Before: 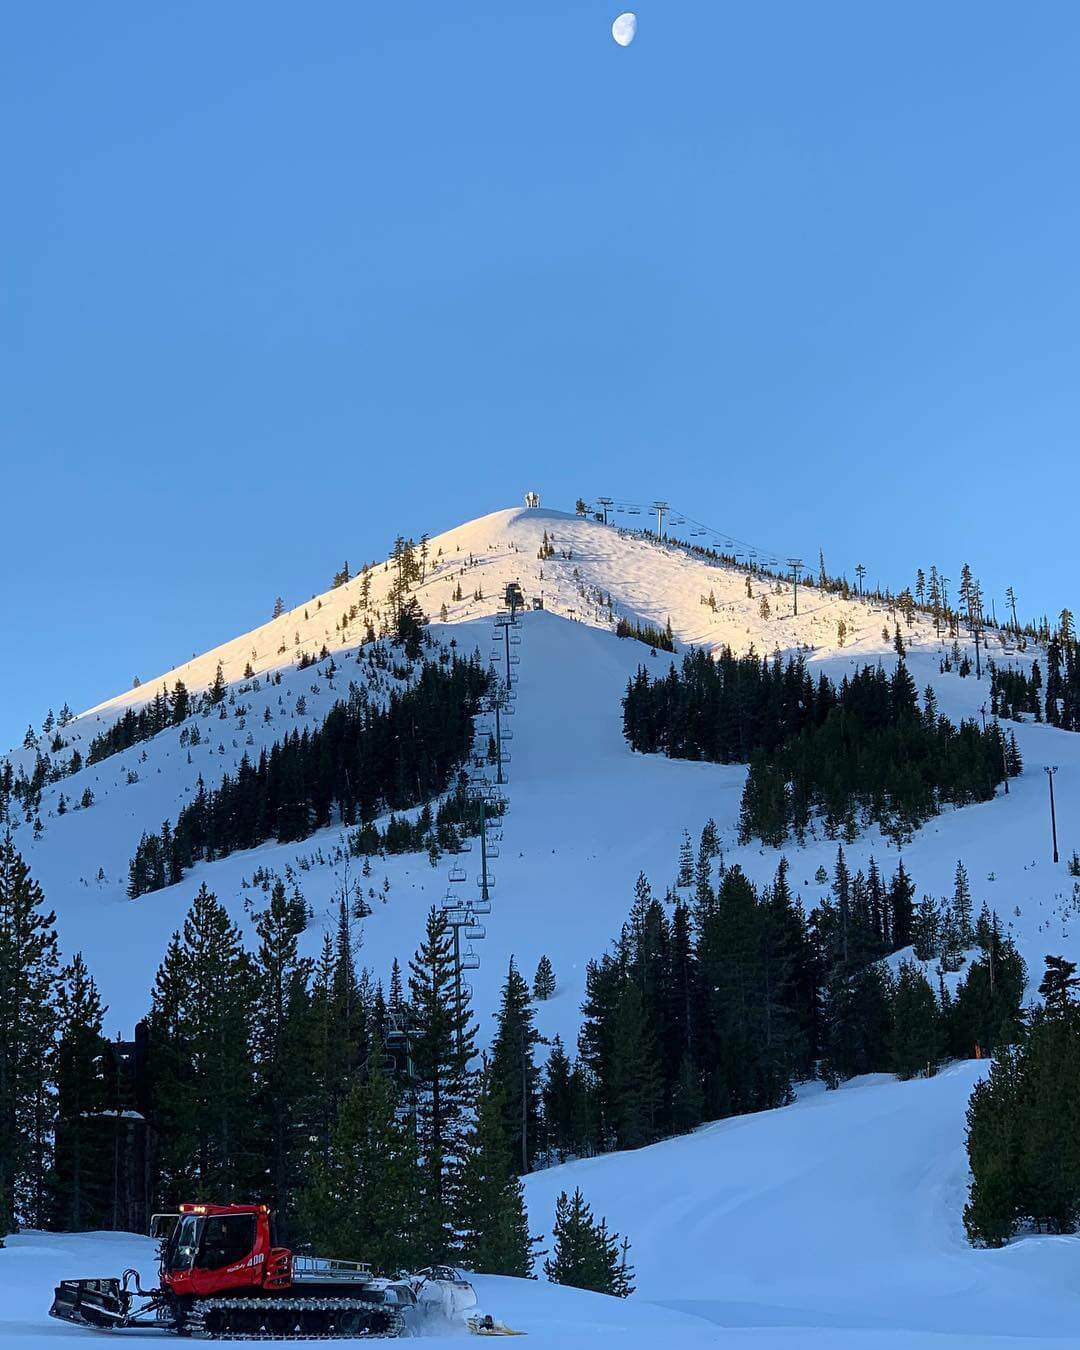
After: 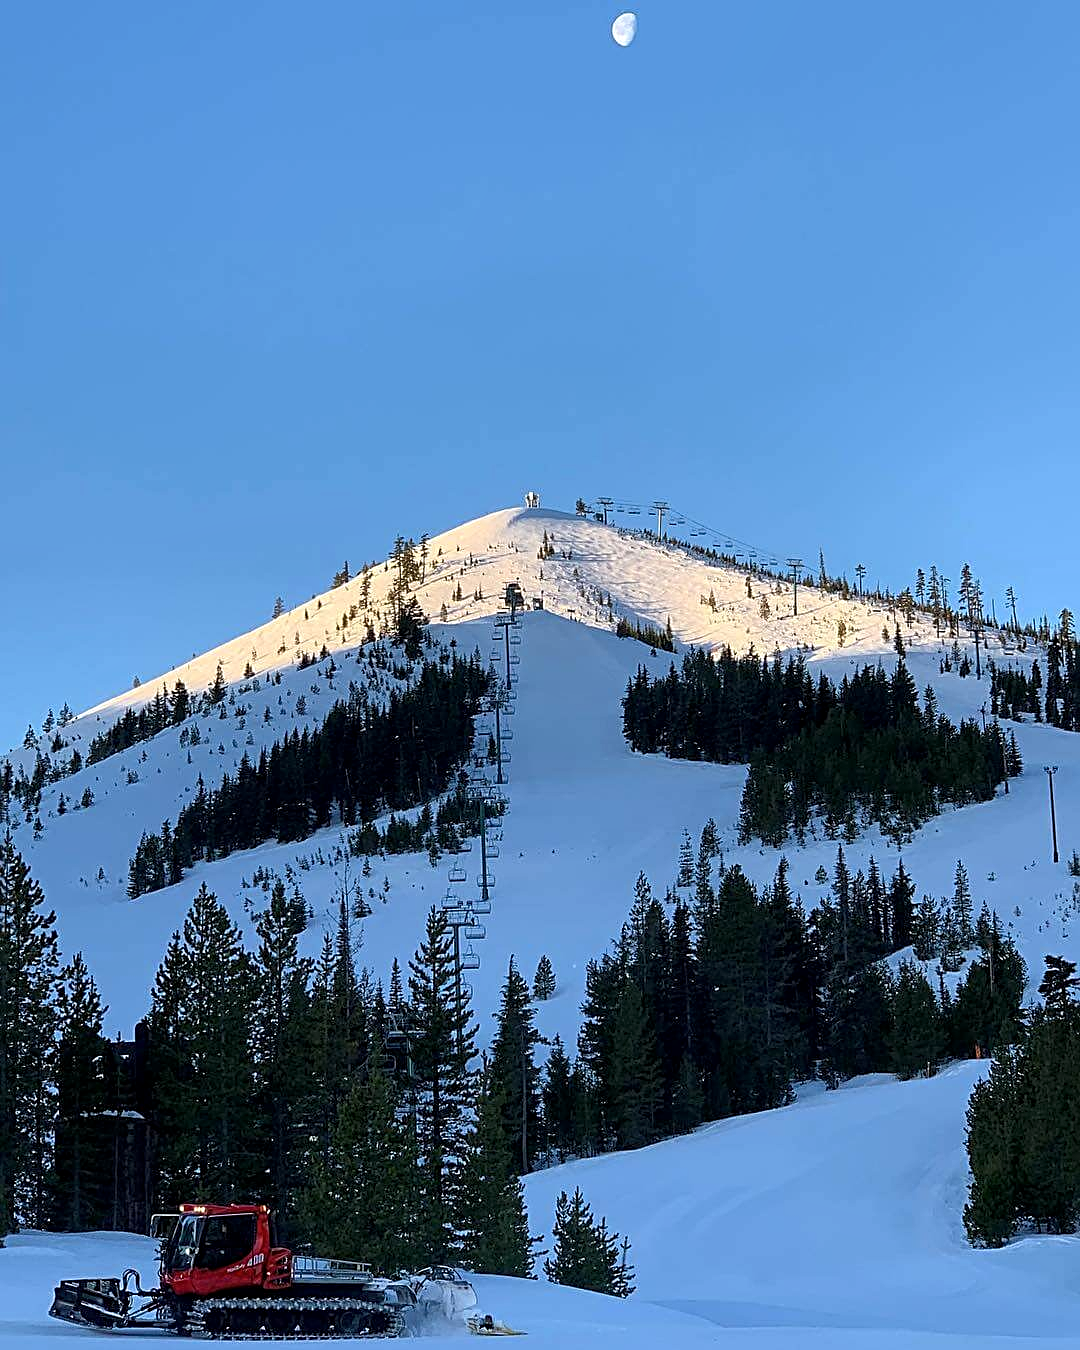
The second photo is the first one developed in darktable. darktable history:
sharpen: on, module defaults
local contrast: highlights 100%, shadows 100%, detail 131%, midtone range 0.2
